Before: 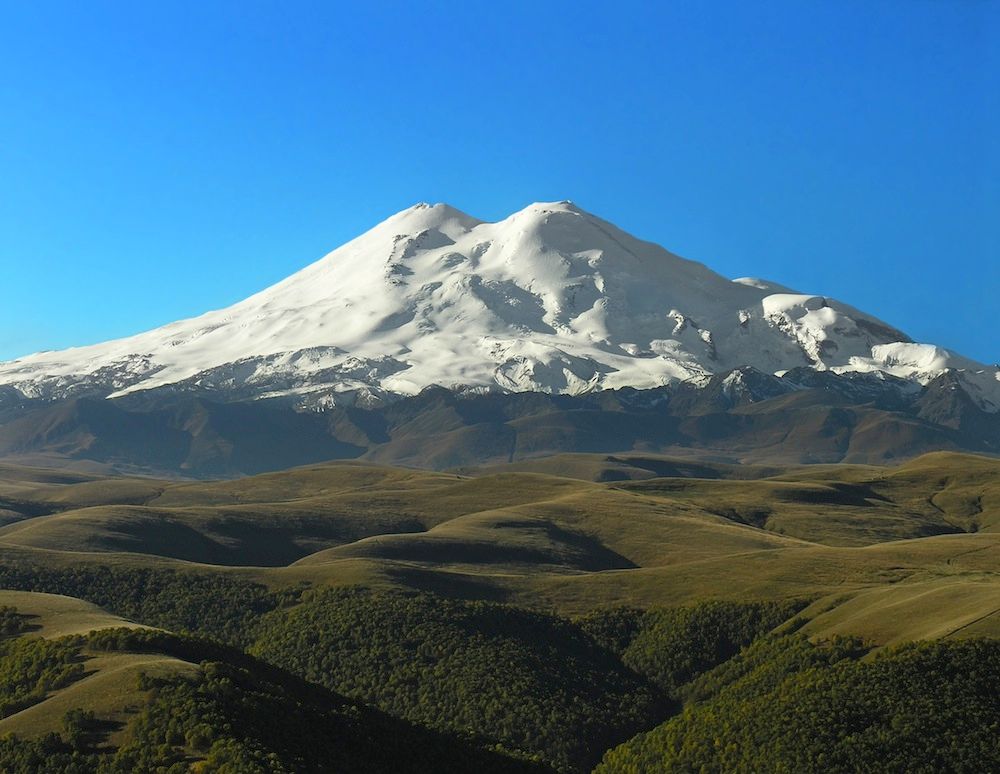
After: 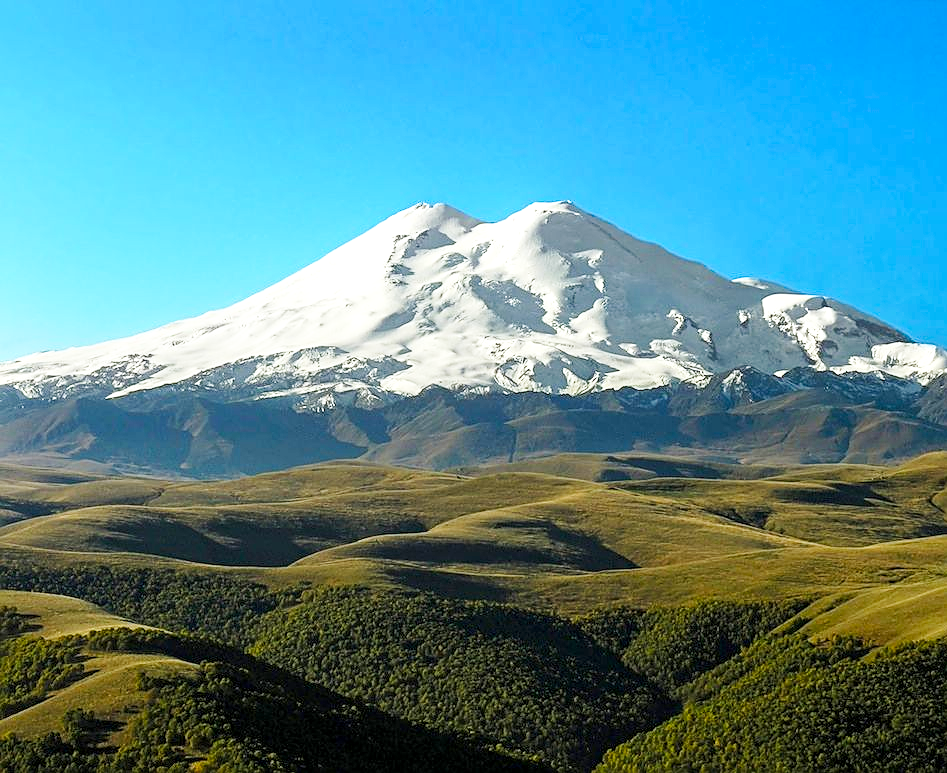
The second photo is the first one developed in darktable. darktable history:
crop and rotate: left 0%, right 5.221%
base curve: curves: ch0 [(0, 0) (0.005, 0.002) (0.15, 0.3) (0.4, 0.7) (0.75, 0.95) (1, 1)], preserve colors none
color balance rgb: perceptual saturation grading › global saturation 0.534%, global vibrance 30.464%
local contrast: on, module defaults
sharpen: on, module defaults
